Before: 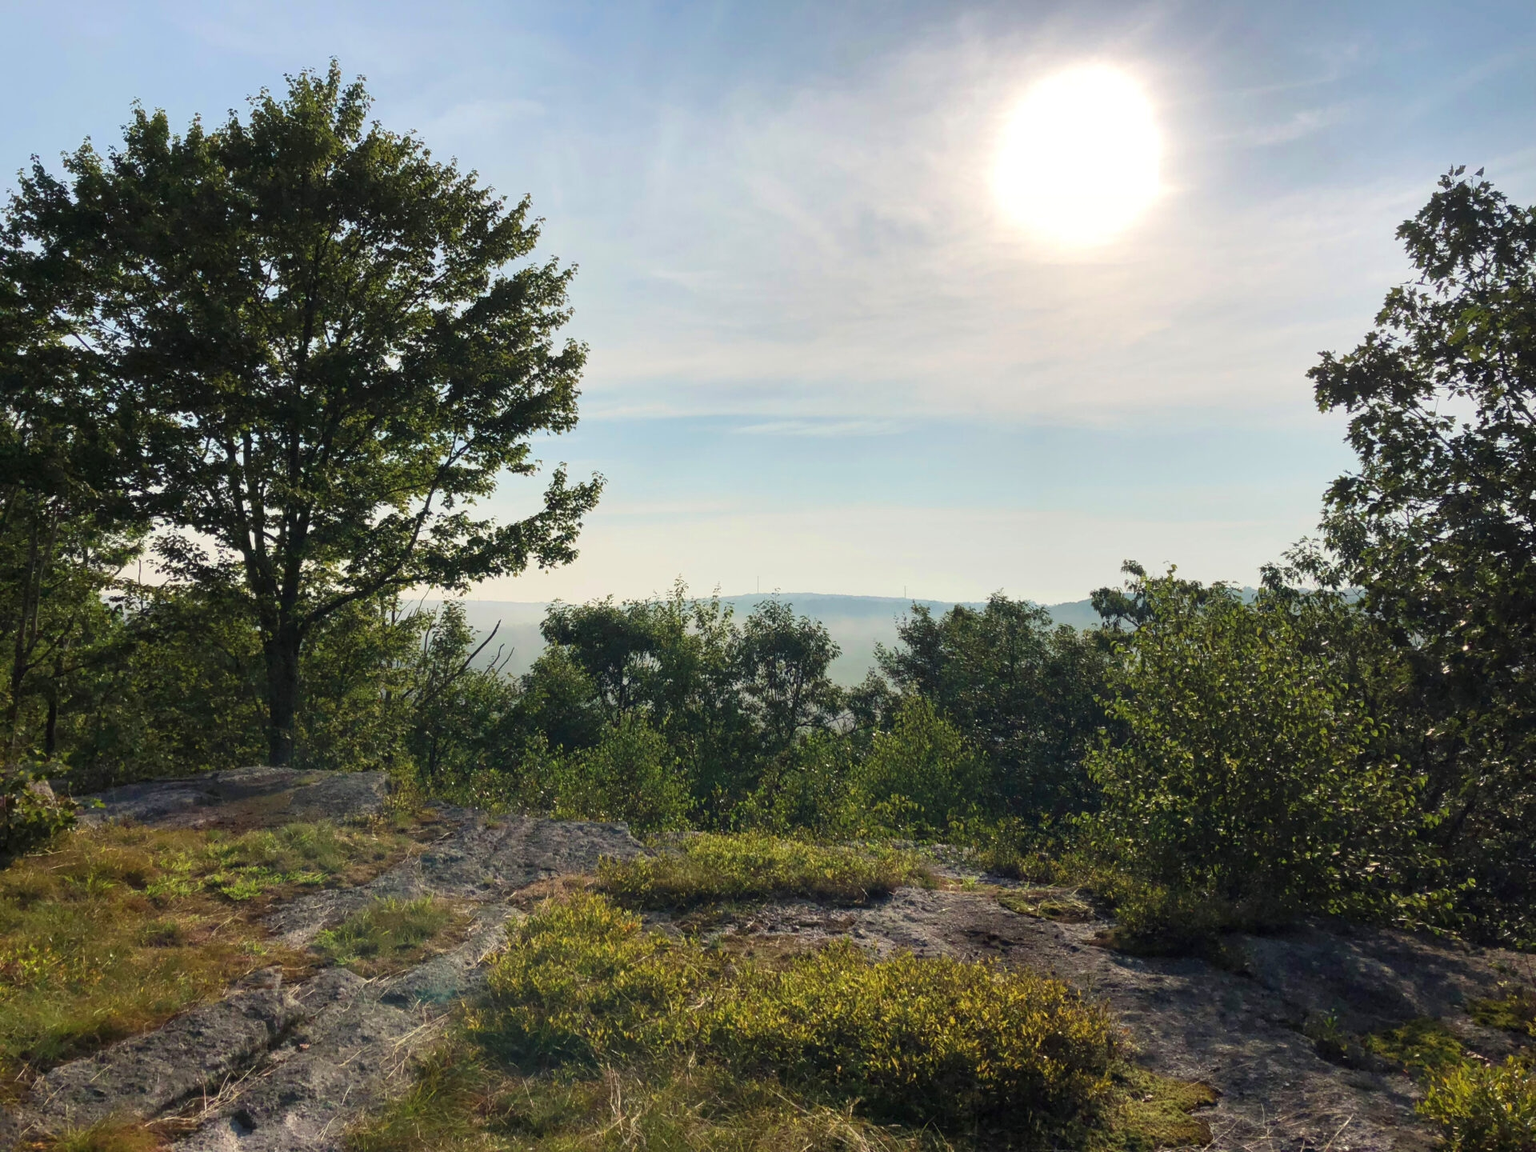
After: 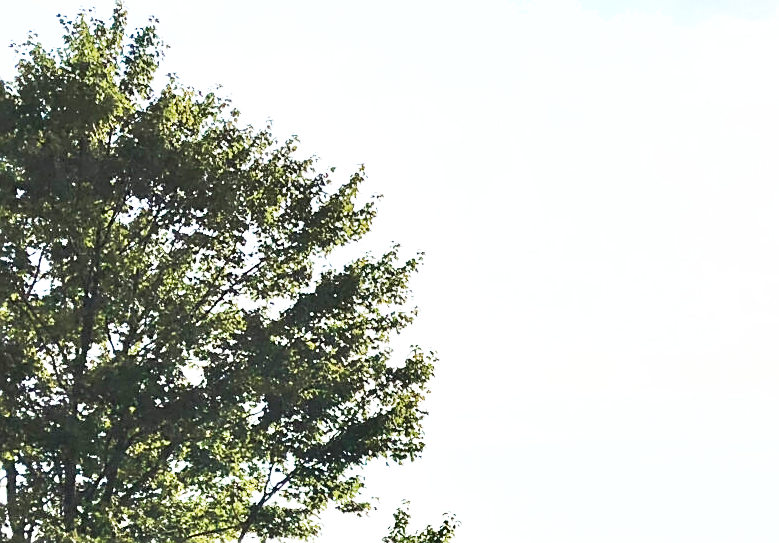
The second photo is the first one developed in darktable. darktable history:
base curve: curves: ch0 [(0, 0) (0.088, 0.125) (0.176, 0.251) (0.354, 0.501) (0.613, 0.749) (1, 0.877)], preserve colors none
tone equalizer: -8 EV 0.001 EV, -7 EV -0.002 EV, -6 EV 0.005 EV, -5 EV -0.041 EV, -4 EV -0.113 EV, -3 EV -0.158 EV, -2 EV 0.226 EV, -1 EV 0.719 EV, +0 EV 0.479 EV
sharpen: on, module defaults
crop: left 15.53%, top 5.431%, right 43.854%, bottom 56.849%
shadows and highlights: soften with gaussian
exposure: black level correction -0.002, exposure 1.346 EV, compensate exposure bias true, compensate highlight preservation false
